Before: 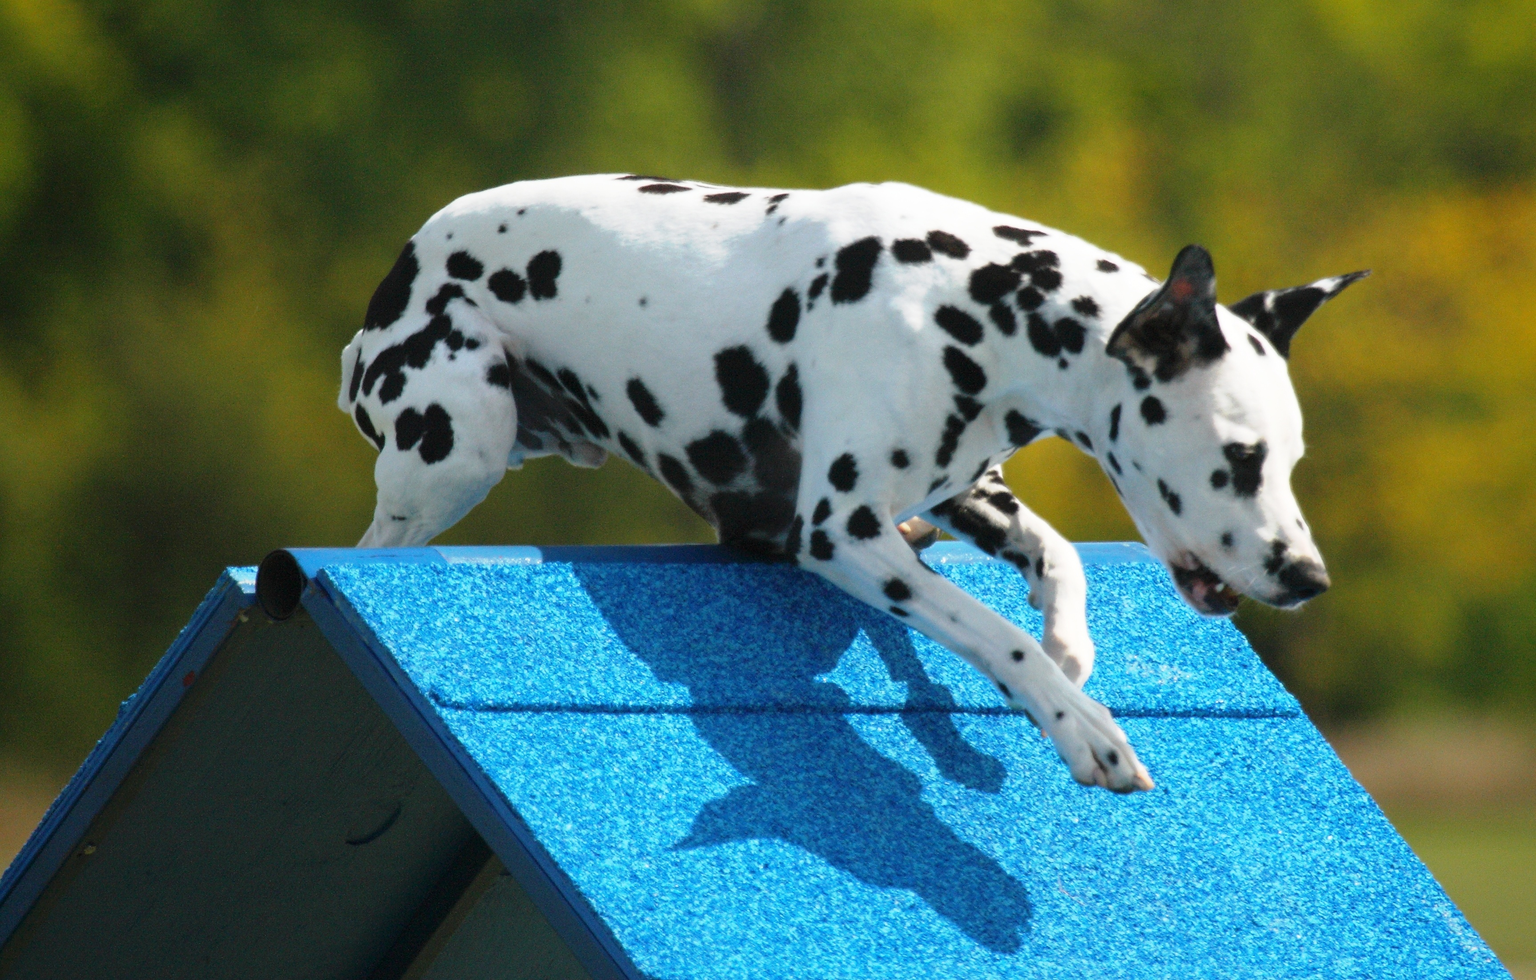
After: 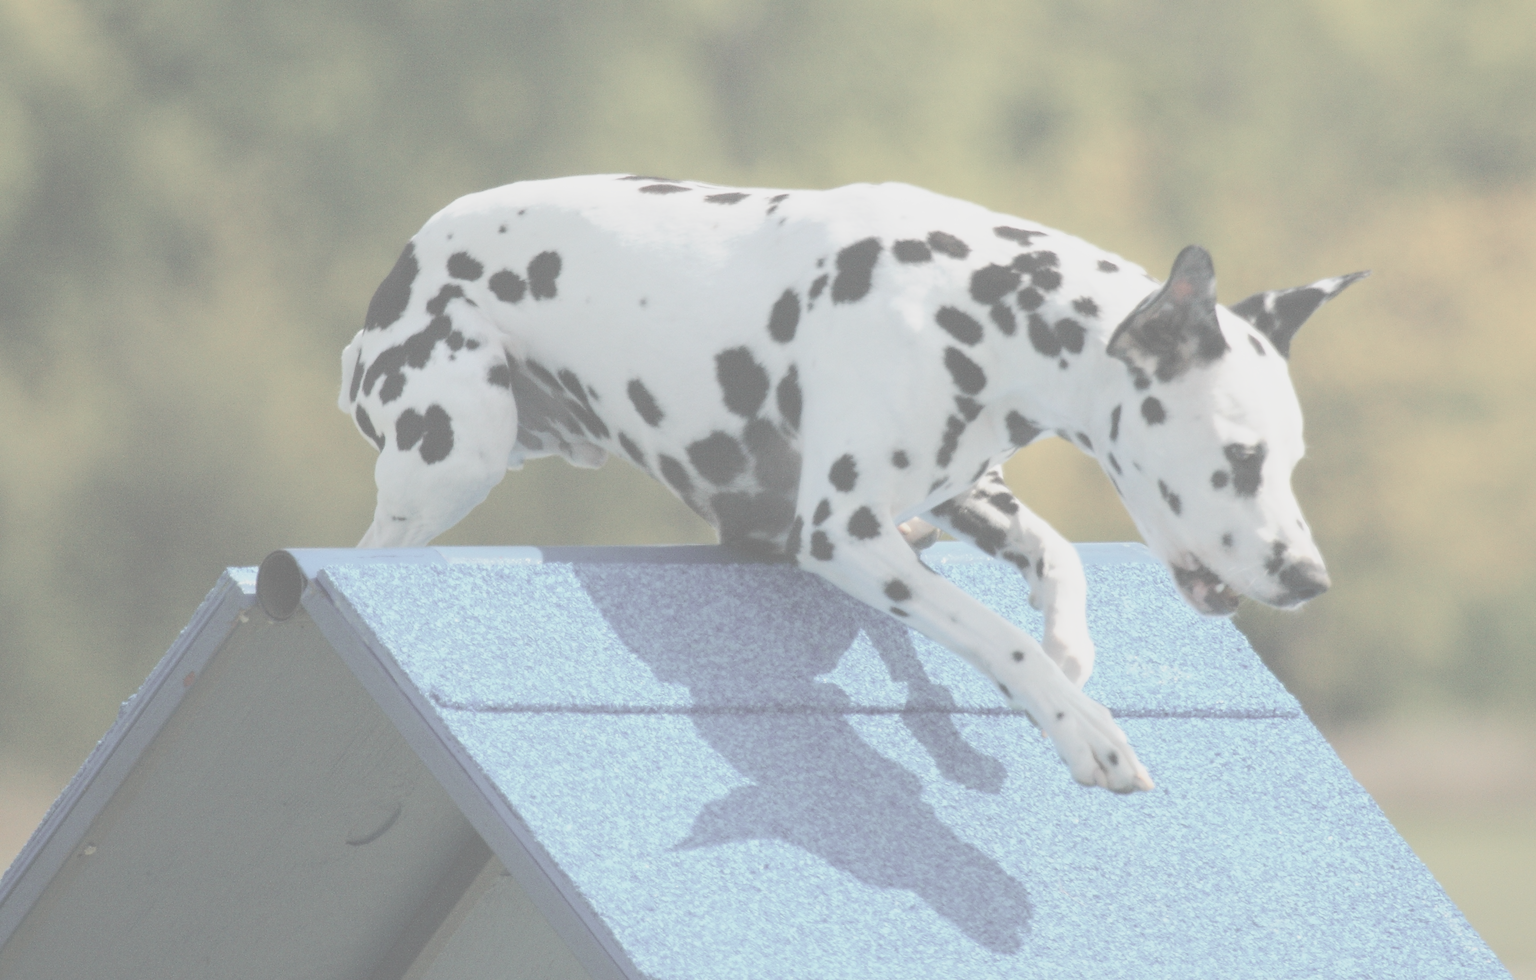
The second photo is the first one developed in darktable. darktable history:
velvia: on, module defaults
contrast brightness saturation: contrast -0.302, brightness 0.768, saturation -0.782
